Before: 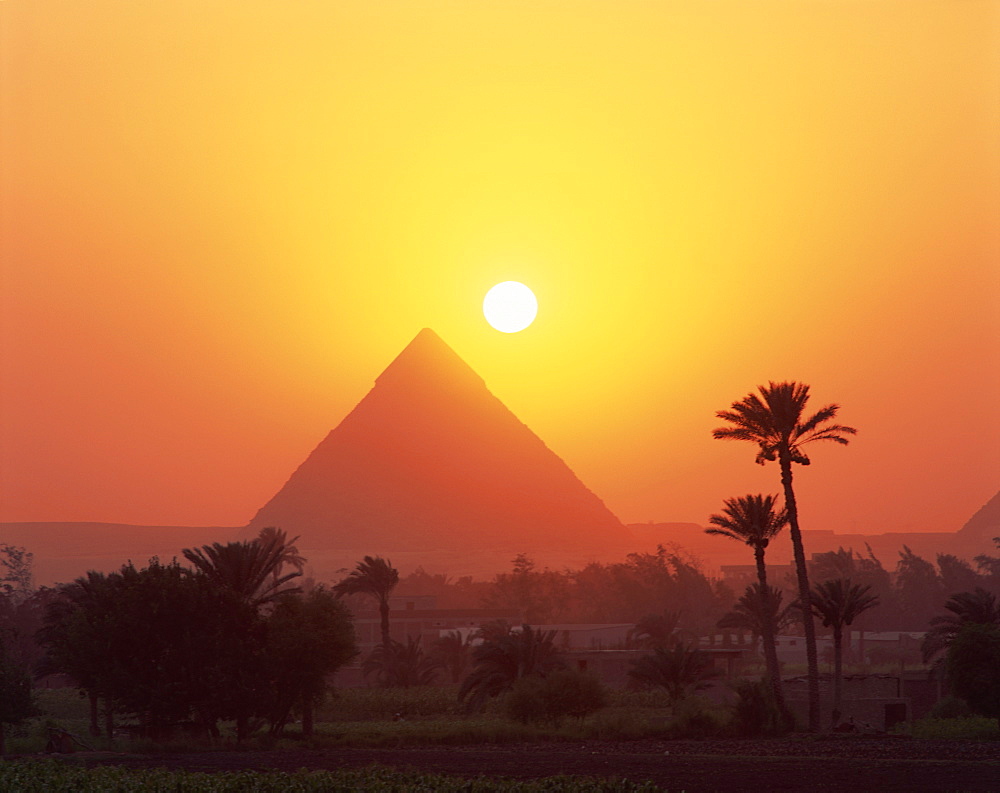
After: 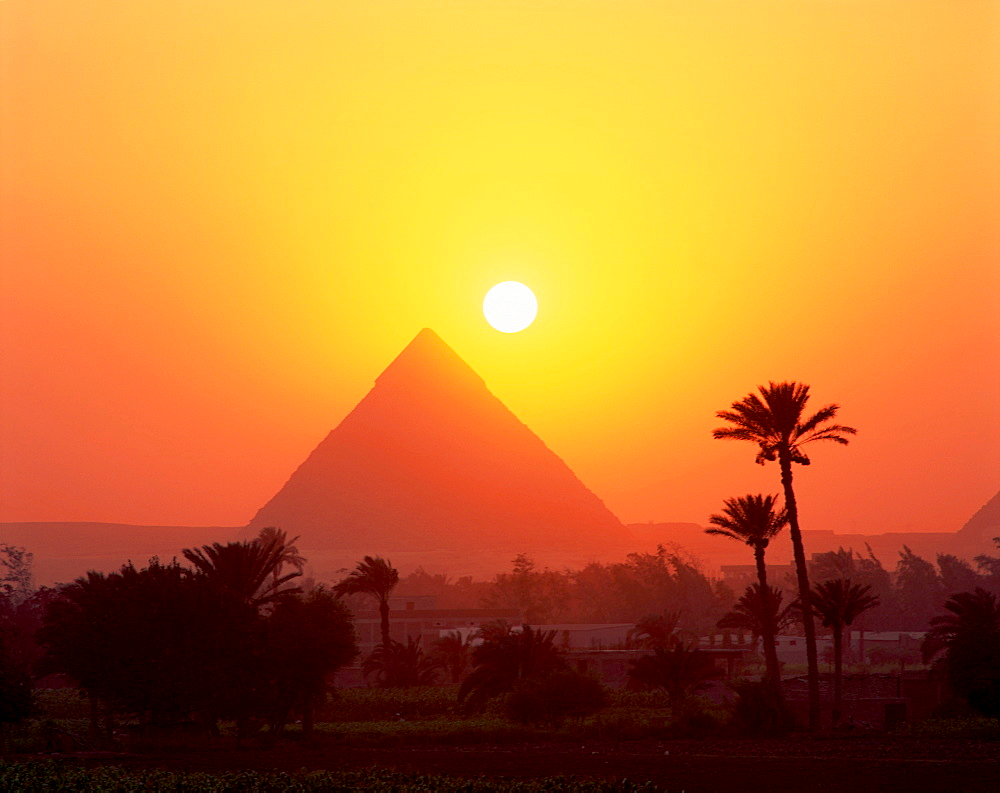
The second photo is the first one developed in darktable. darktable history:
exposure: black level correction 0.006, compensate exposure bias true, compensate highlight preservation false
